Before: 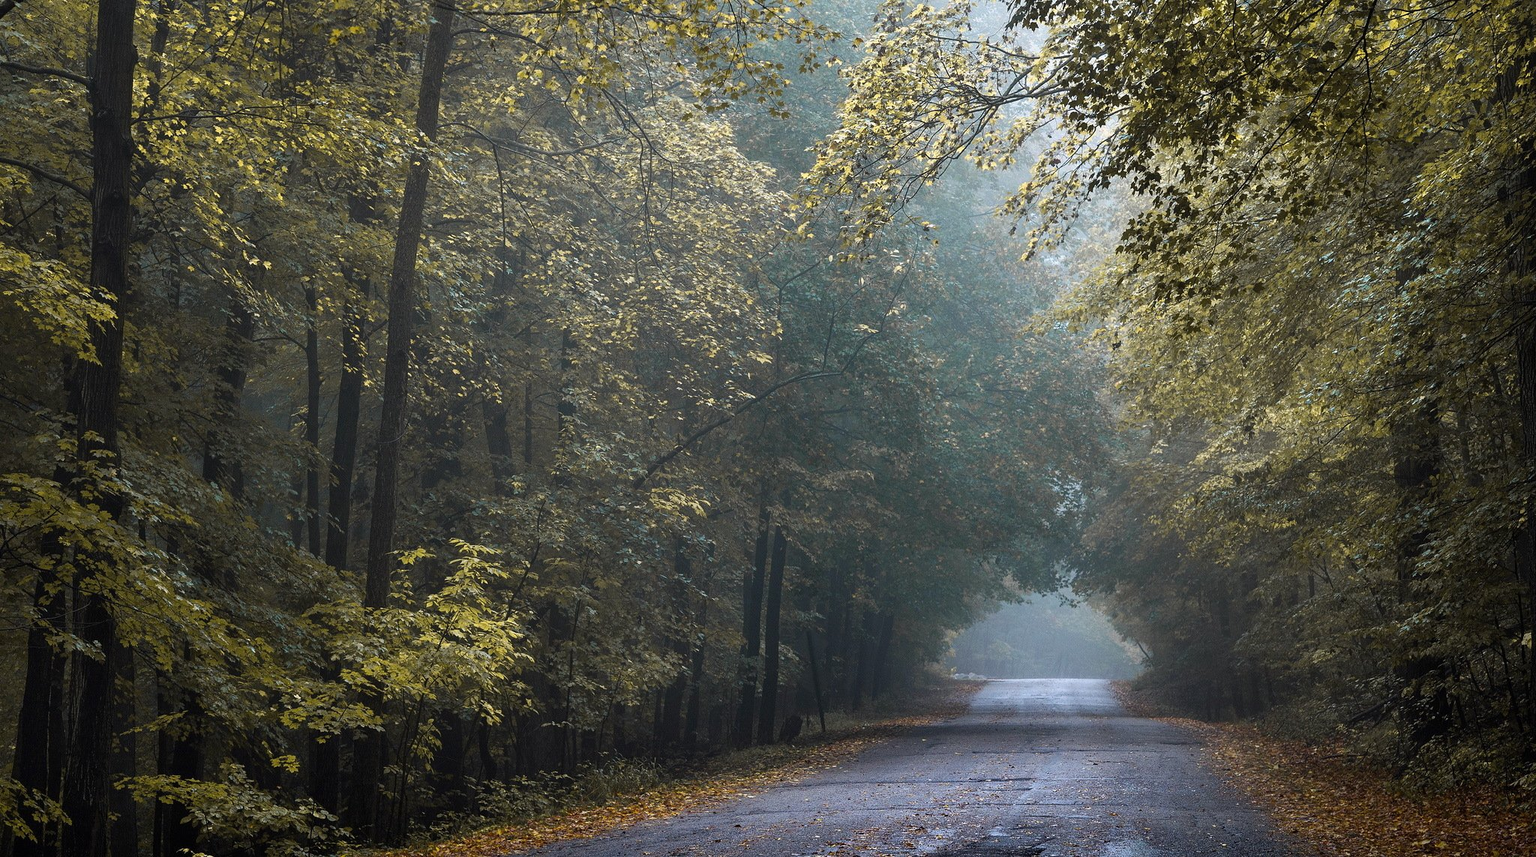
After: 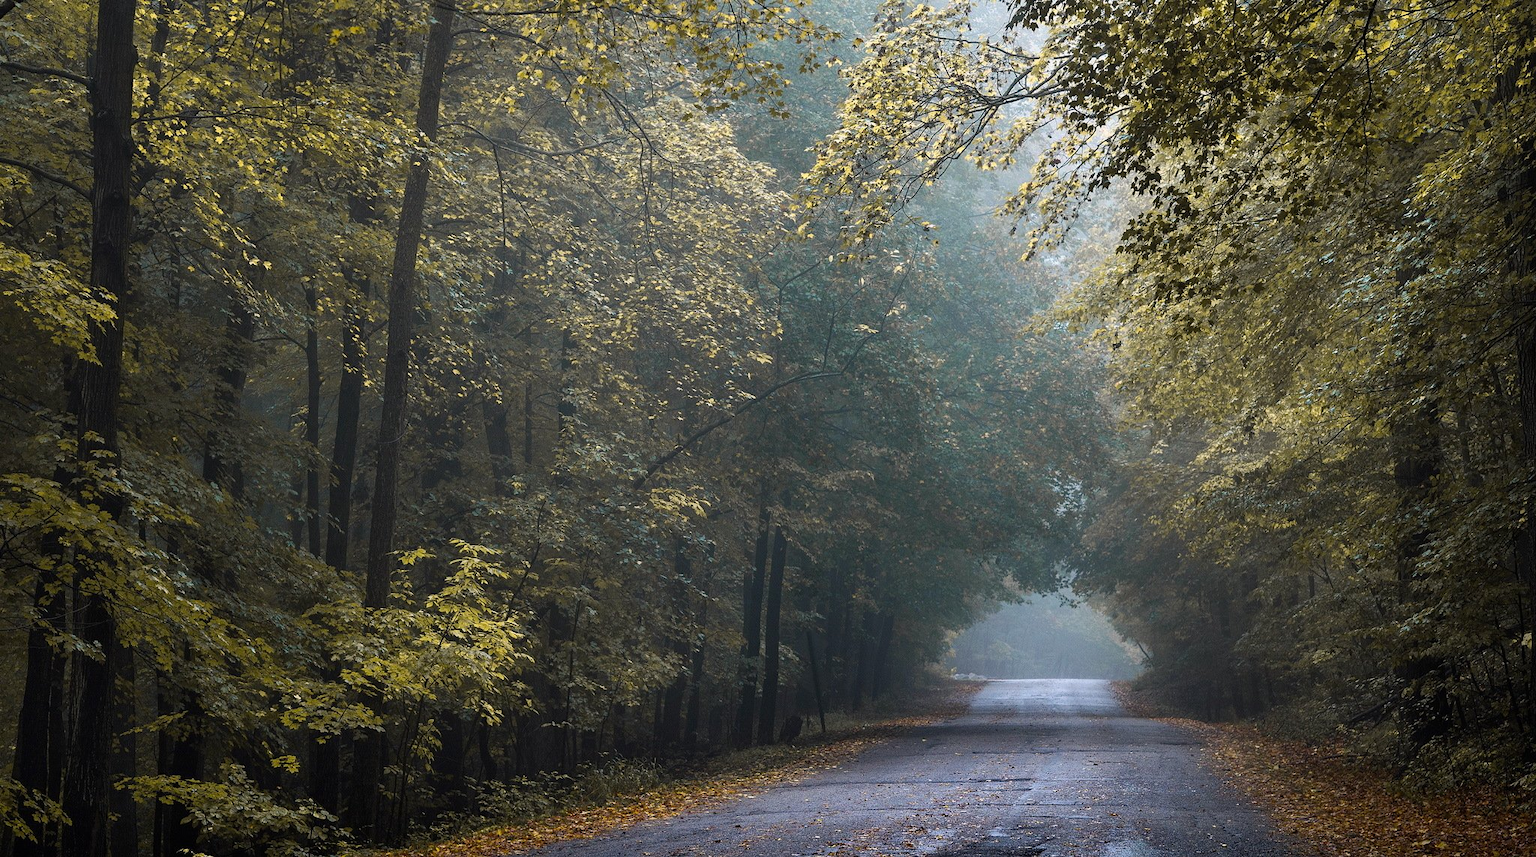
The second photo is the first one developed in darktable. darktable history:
color balance rgb: shadows lift › luminance -10.239%, highlights gain › chroma 0.627%, highlights gain › hue 56.66°, perceptual saturation grading › global saturation 0.974%, global vibrance 14.91%
